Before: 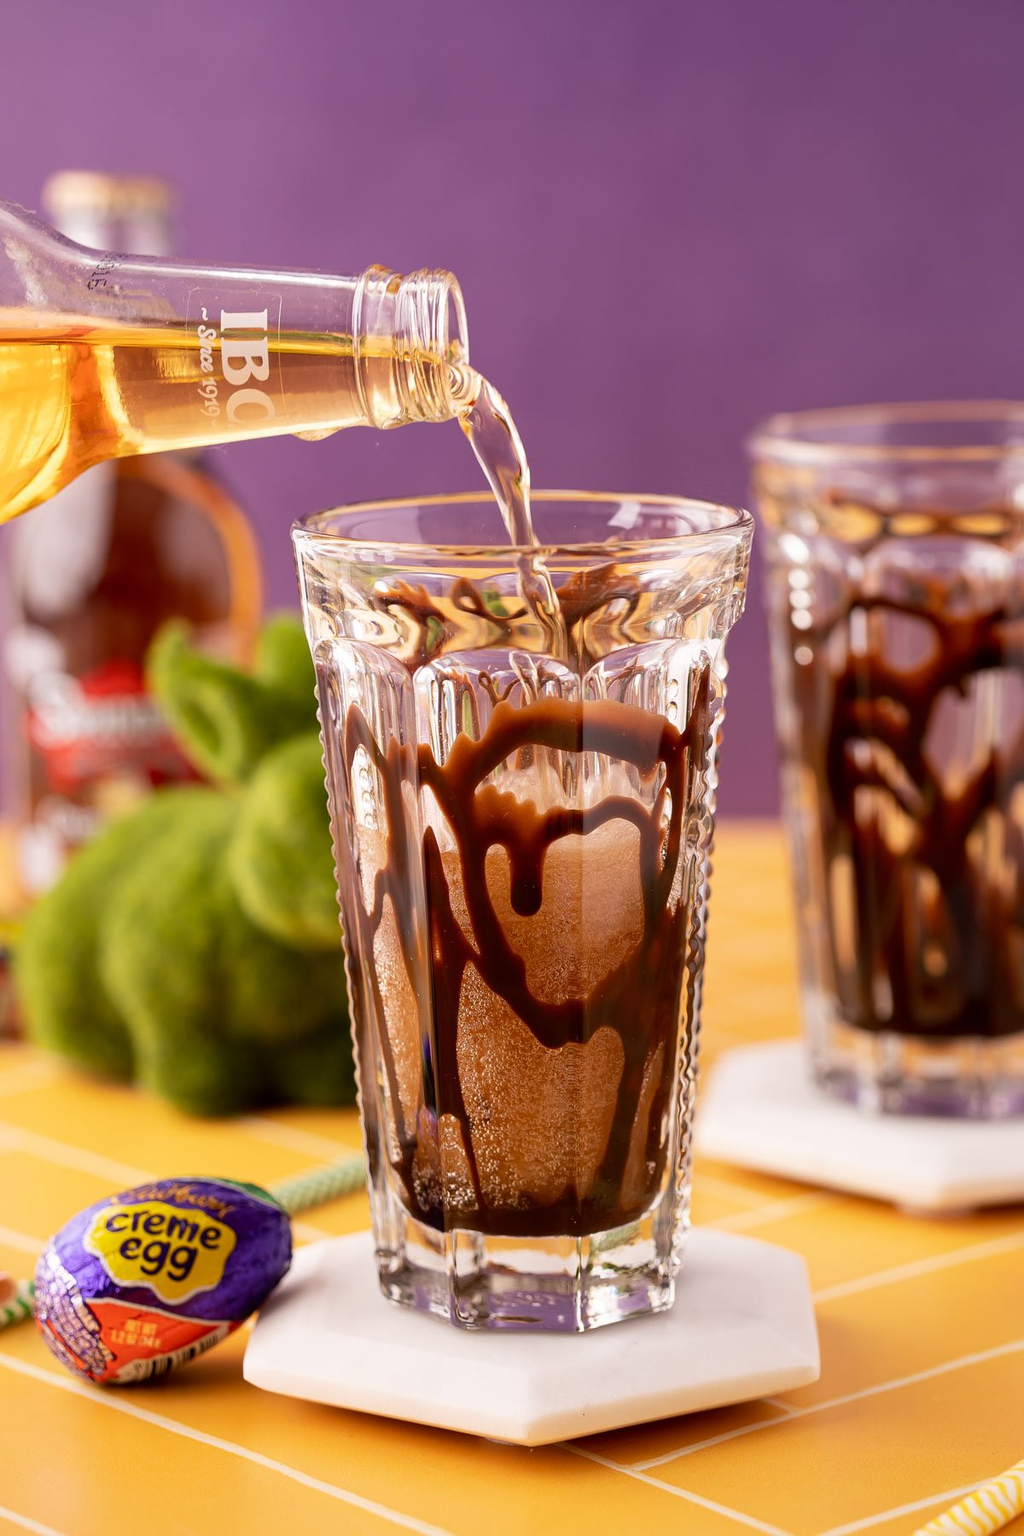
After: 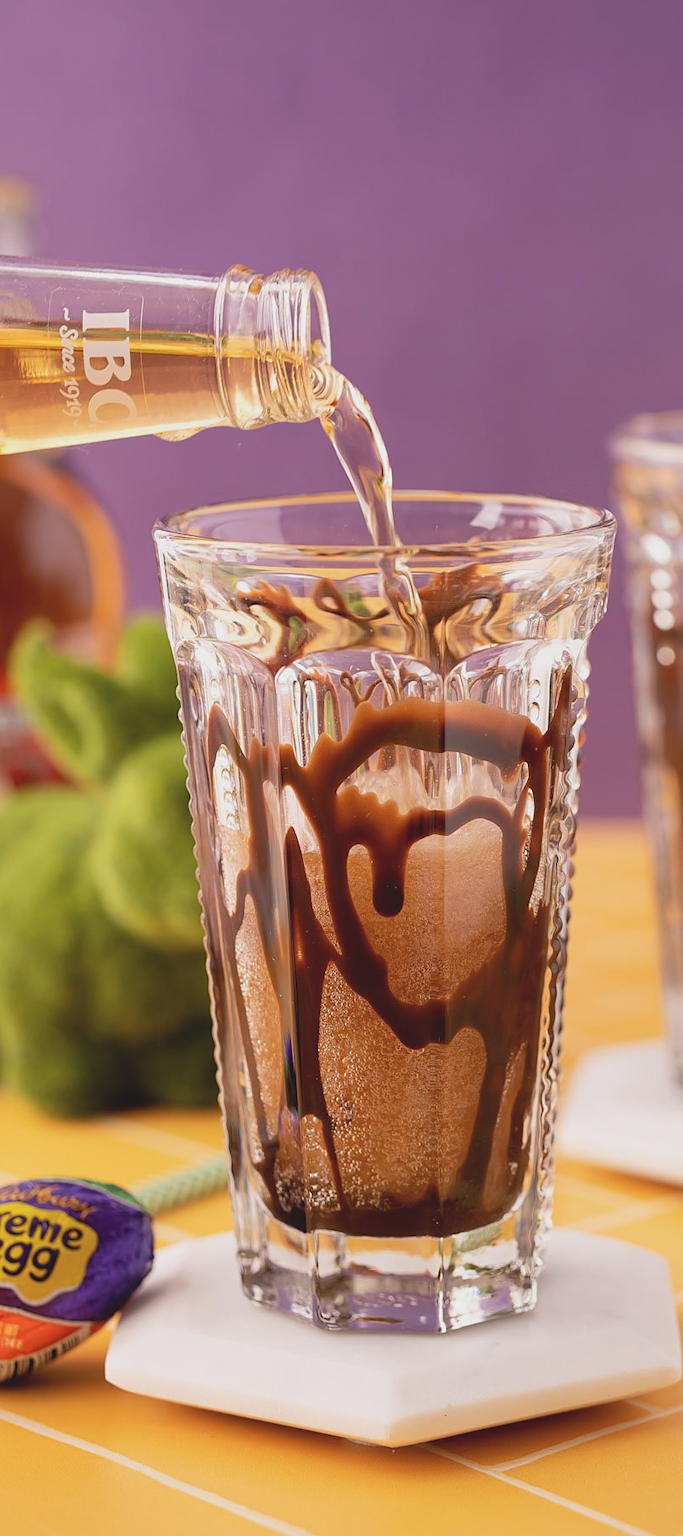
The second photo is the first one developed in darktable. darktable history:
contrast brightness saturation: contrast -0.15, brightness 0.05, saturation -0.12
sharpen: amount 0.2
crop and rotate: left 13.537%, right 19.796%
grain: coarseness 0.81 ISO, strength 1.34%, mid-tones bias 0%
